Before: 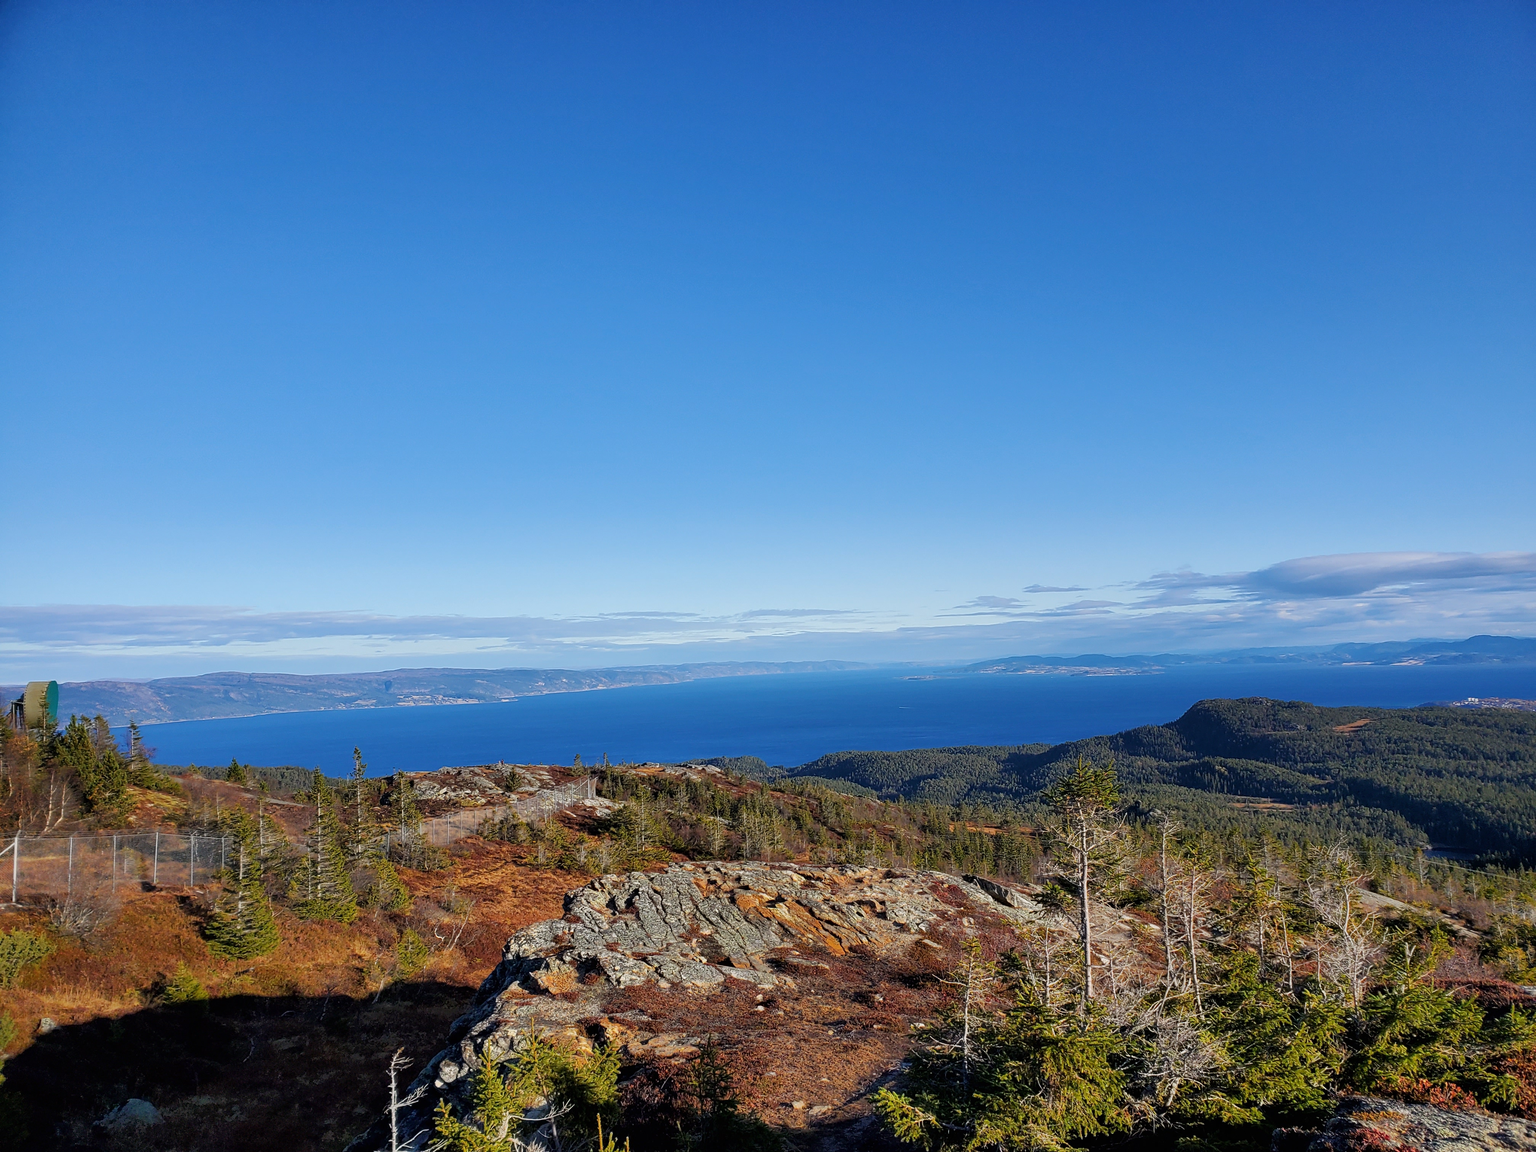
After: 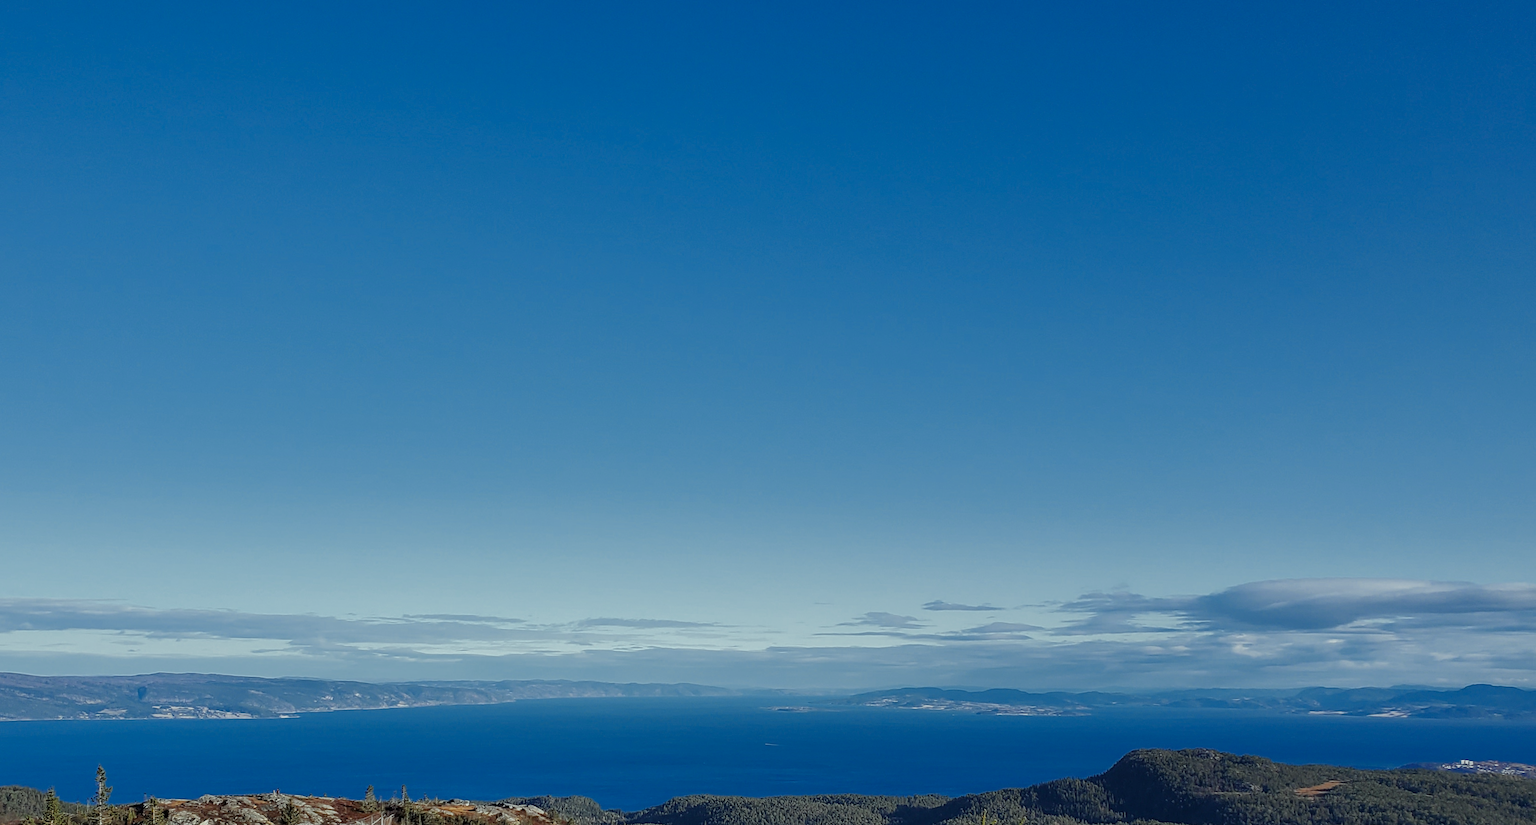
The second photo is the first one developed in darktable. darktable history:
color zones: curves: ch0 [(0, 0.5) (0.125, 0.4) (0.25, 0.5) (0.375, 0.4) (0.5, 0.4) (0.625, 0.35) (0.75, 0.35) (0.875, 0.5)]; ch1 [(0, 0.35) (0.125, 0.45) (0.25, 0.35) (0.375, 0.35) (0.5, 0.35) (0.625, 0.35) (0.75, 0.45) (0.875, 0.35)]; ch2 [(0, 0.6) (0.125, 0.5) (0.25, 0.5) (0.375, 0.6) (0.5, 0.6) (0.625, 0.5) (0.75, 0.5) (0.875, 0.5)]
crop: left 18.38%, top 11.092%, right 2.134%, bottom 33.217%
color correction: highlights a* -8, highlights b* 3.1
rotate and perspective: rotation 2.27°, automatic cropping off
